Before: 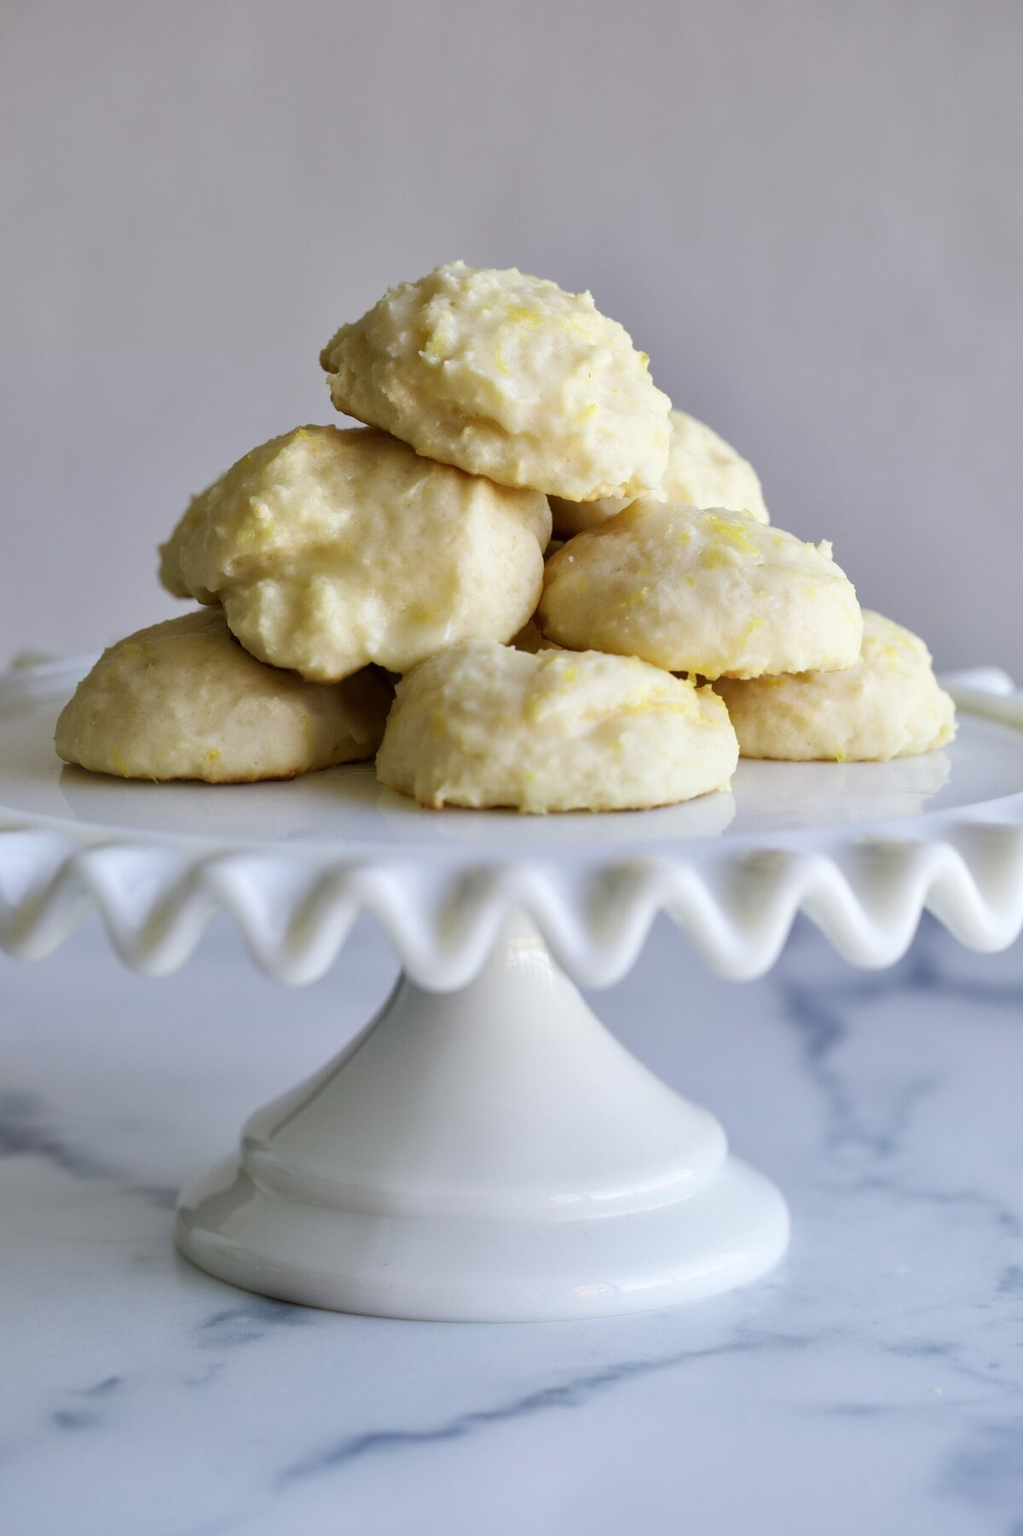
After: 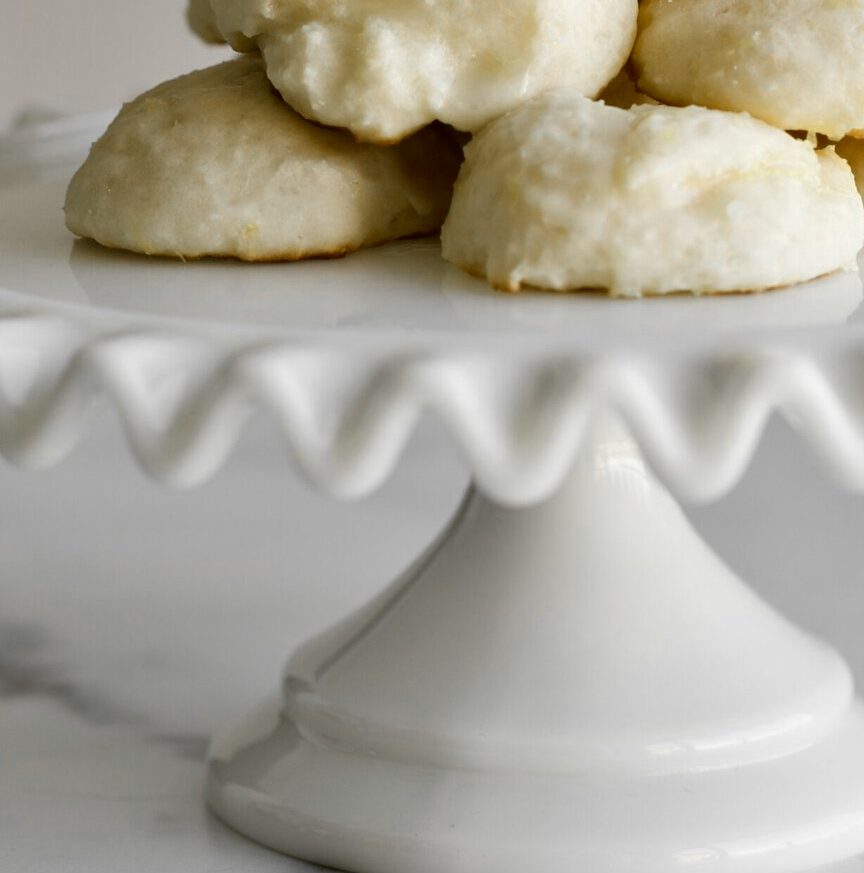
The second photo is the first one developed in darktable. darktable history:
crop: top 36.498%, right 27.964%, bottom 14.995%
color zones: curves: ch0 [(0, 0.447) (0.184, 0.543) (0.323, 0.476) (0.429, 0.445) (0.571, 0.443) (0.714, 0.451) (0.857, 0.452) (1, 0.447)]; ch1 [(0, 0.464) (0.176, 0.46) (0.287, 0.177) (0.429, 0.002) (0.571, 0) (0.714, 0) (0.857, 0) (1, 0.464)], mix 20%
color correction: highlights a* -1.43, highlights b* 10.12, shadows a* 0.395, shadows b* 19.35
